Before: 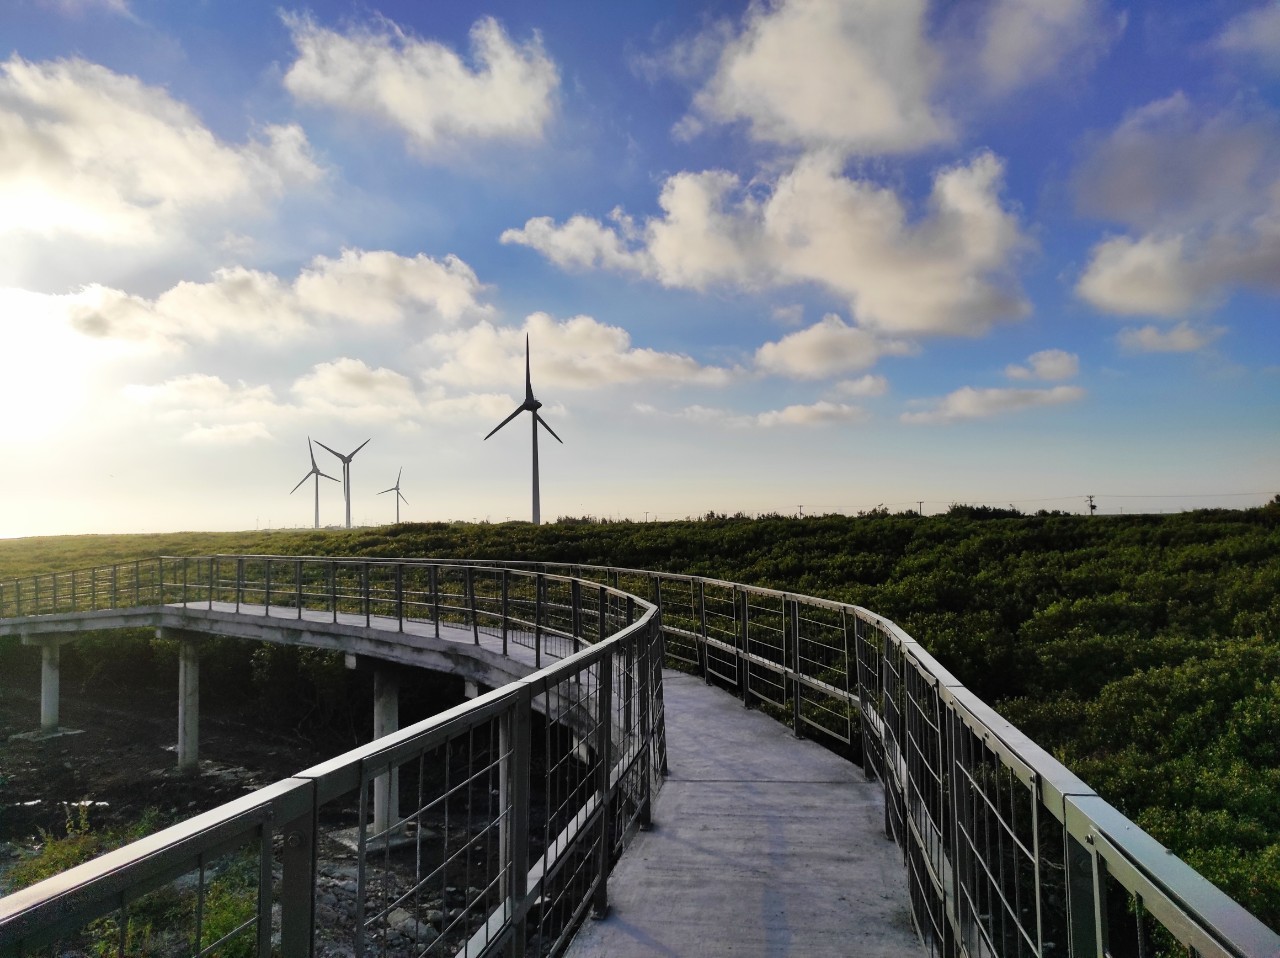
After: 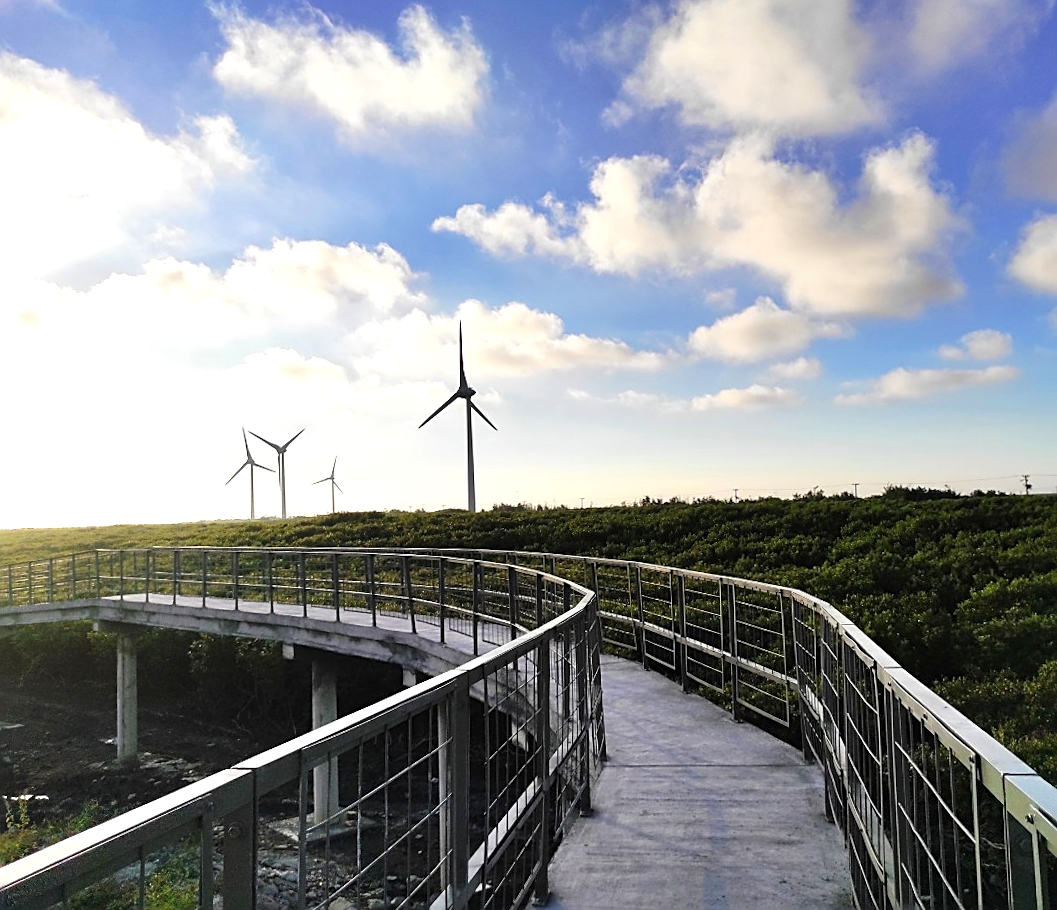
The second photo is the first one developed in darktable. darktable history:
sharpen: amount 0.491
crop and rotate: angle 0.832°, left 4.238%, top 0.56%, right 11.556%, bottom 2.512%
exposure: exposure 0.636 EV, compensate highlight preservation false
